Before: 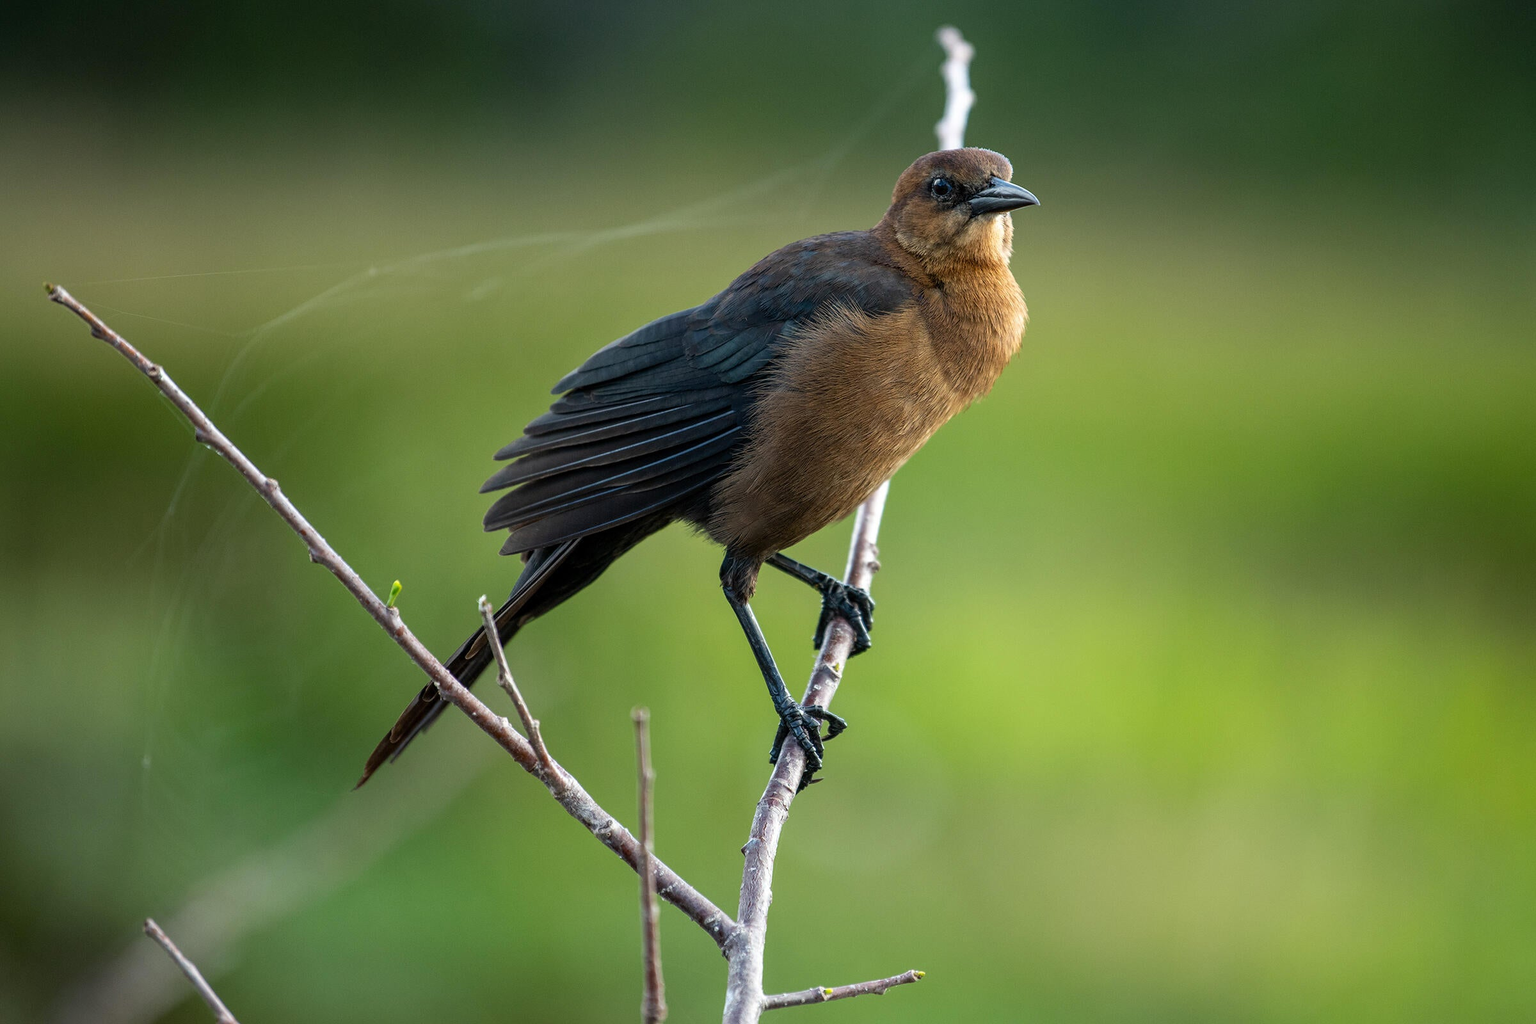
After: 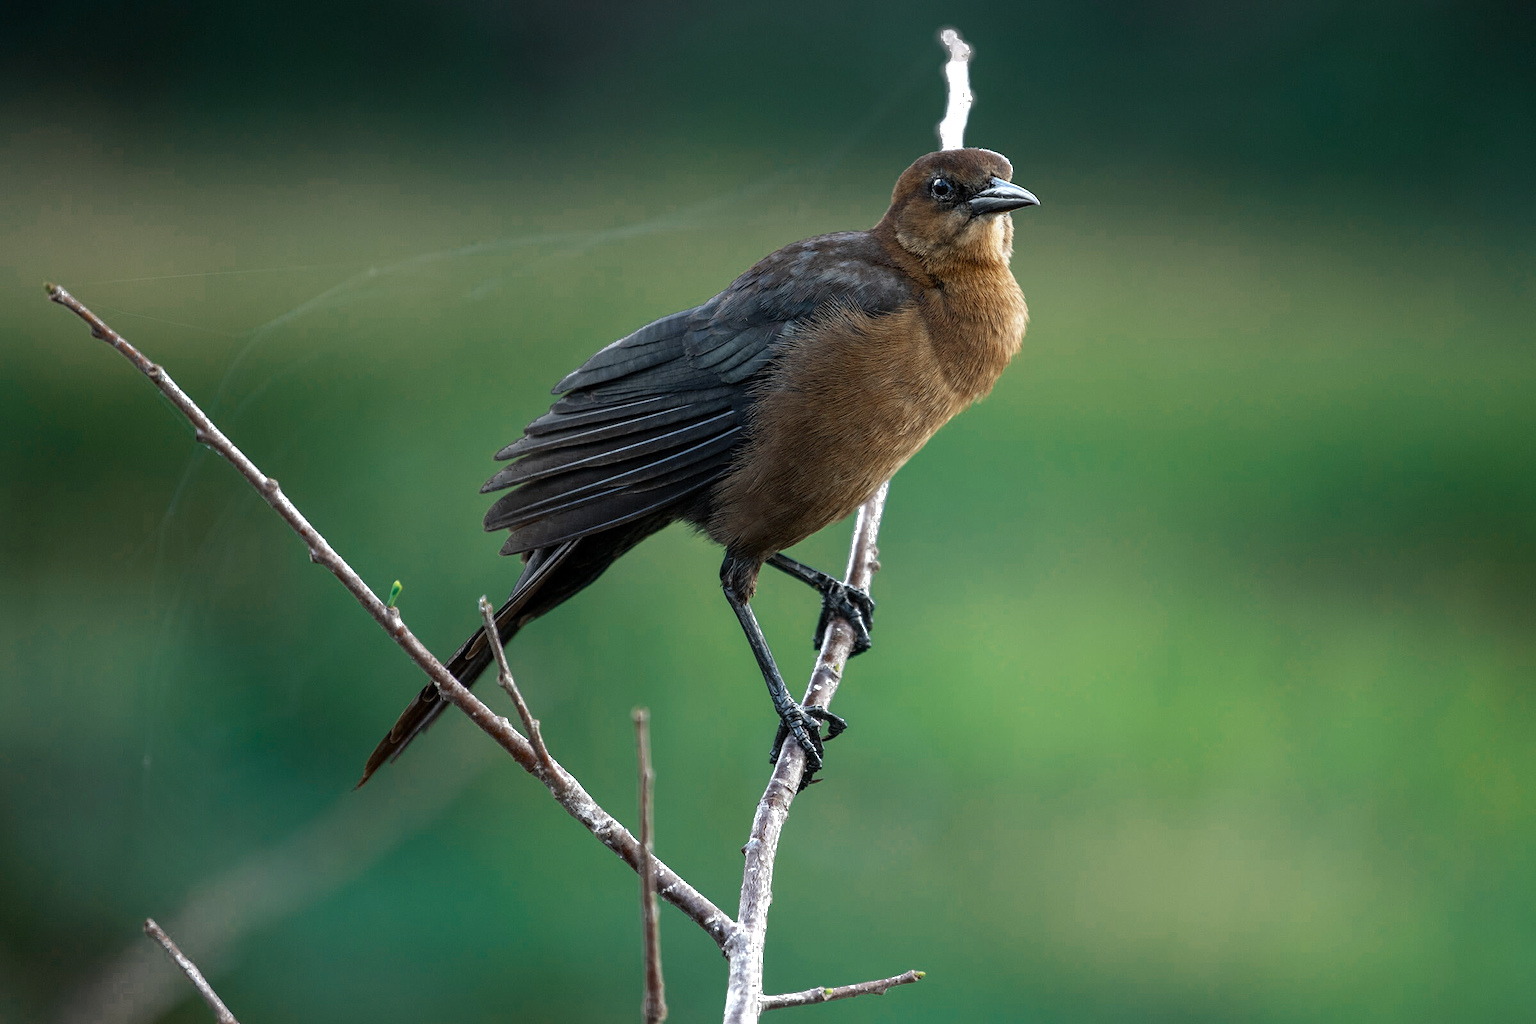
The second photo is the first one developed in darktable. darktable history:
color zones: curves: ch0 [(0, 0.5) (0.125, 0.4) (0.25, 0.5) (0.375, 0.4) (0.5, 0.4) (0.625, 0.6) (0.75, 0.6) (0.875, 0.5)]; ch1 [(0, 0.35) (0.125, 0.45) (0.25, 0.35) (0.375, 0.35) (0.5, 0.35) (0.625, 0.35) (0.75, 0.45) (0.875, 0.35)]; ch2 [(0, 0.6) (0.125, 0.5) (0.25, 0.5) (0.375, 0.6) (0.5, 0.6) (0.625, 0.5) (0.75, 0.5) (0.875, 0.5)], process mode strong
exposure: compensate highlight preservation false
